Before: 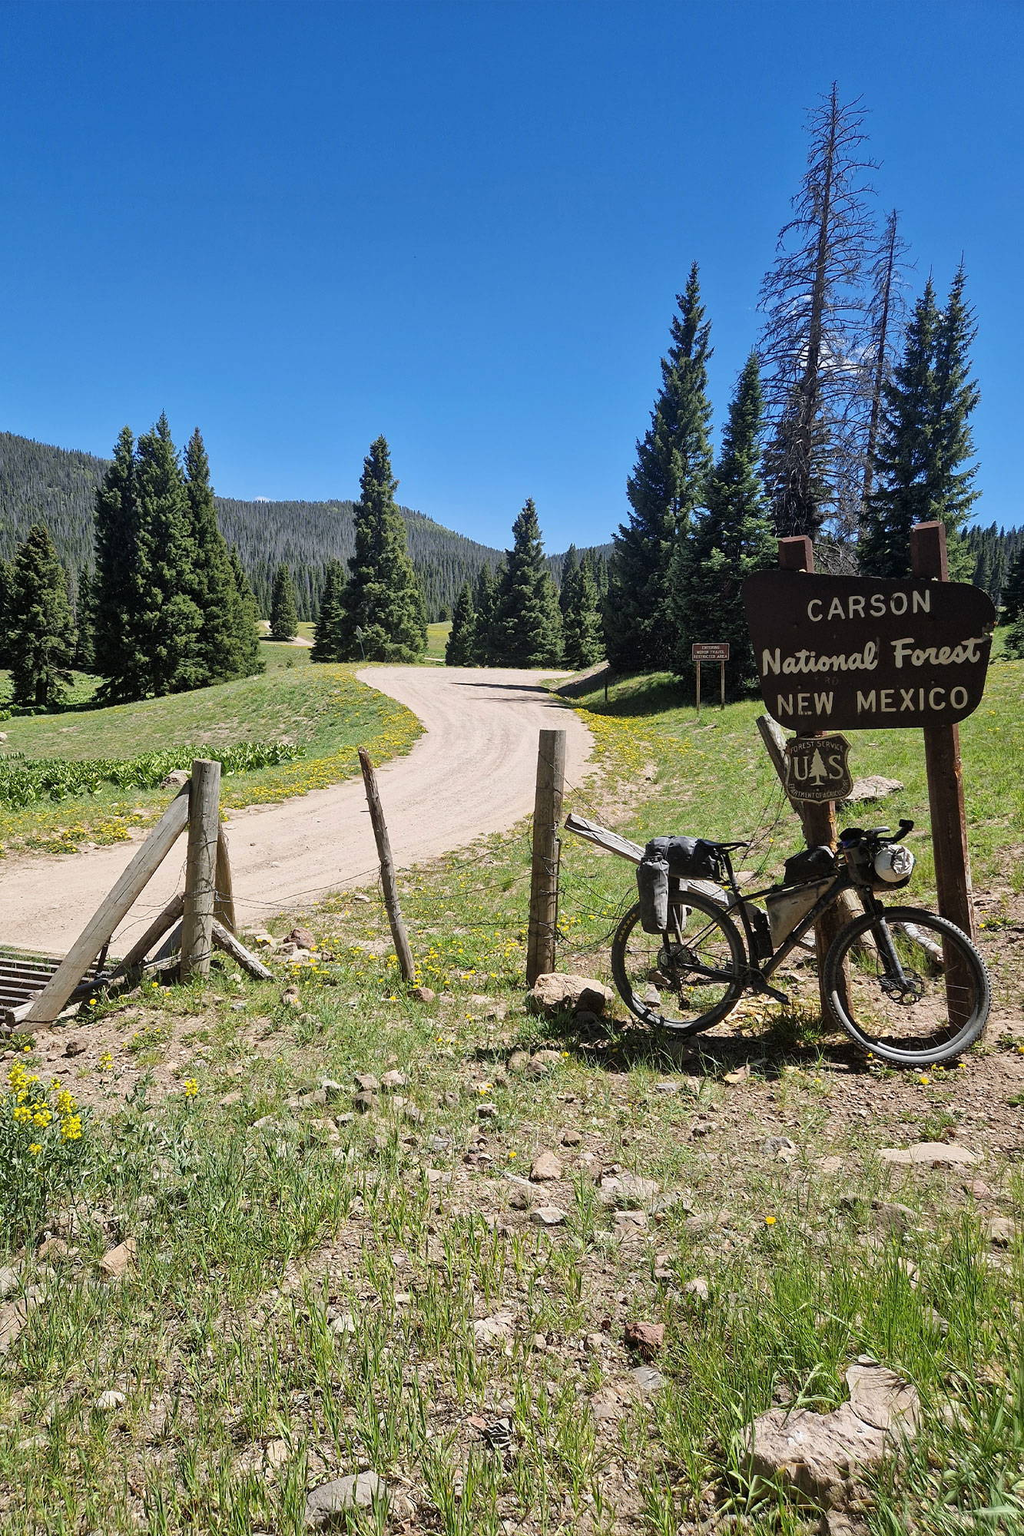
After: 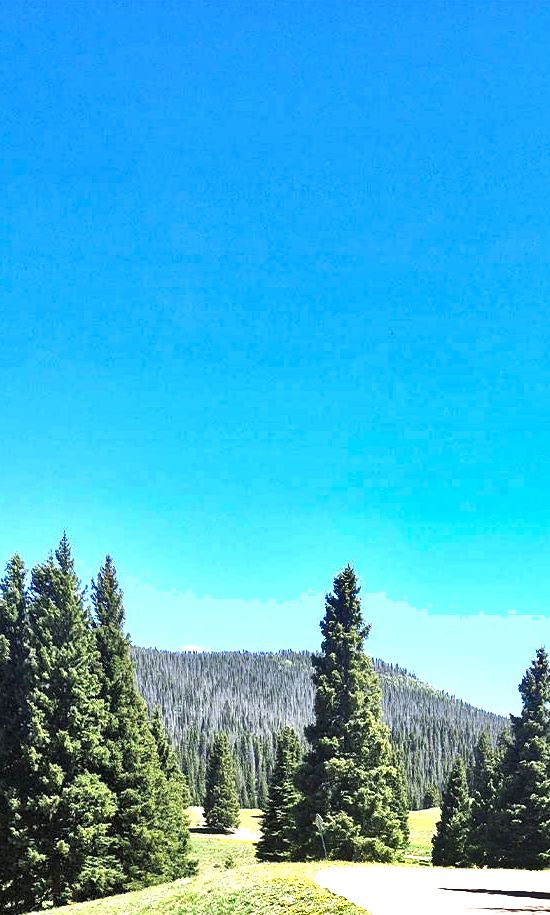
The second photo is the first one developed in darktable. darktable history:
shadows and highlights: soften with gaussian
tone equalizer: -8 EV -0.717 EV, -7 EV -0.729 EV, -6 EV -0.579 EV, -5 EV -0.371 EV, -3 EV 0.384 EV, -2 EV 0.6 EV, -1 EV 0.688 EV, +0 EV 0.779 EV, smoothing diameter 24.84%, edges refinement/feathering 6.44, preserve details guided filter
exposure: black level correction 0, exposure 0.696 EV, compensate highlight preservation false
crop and rotate: left 11.126%, top 0.054%, right 47.595%, bottom 54.163%
